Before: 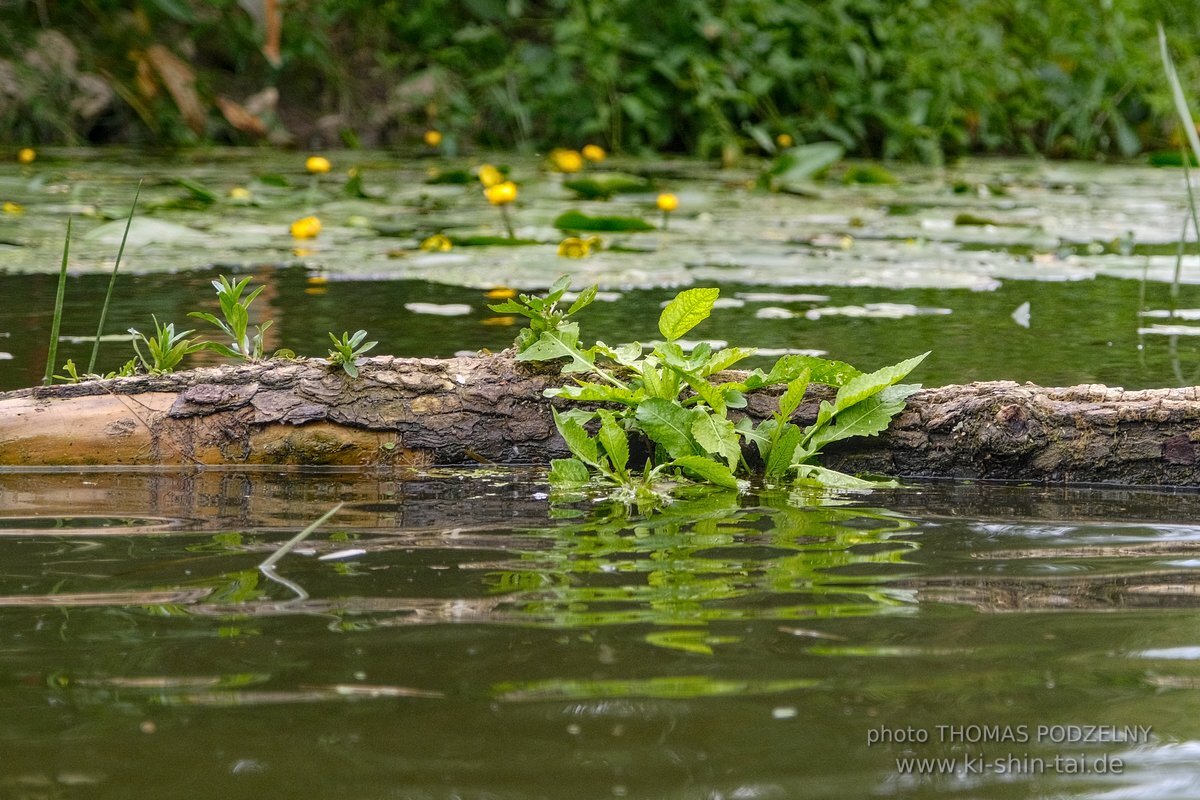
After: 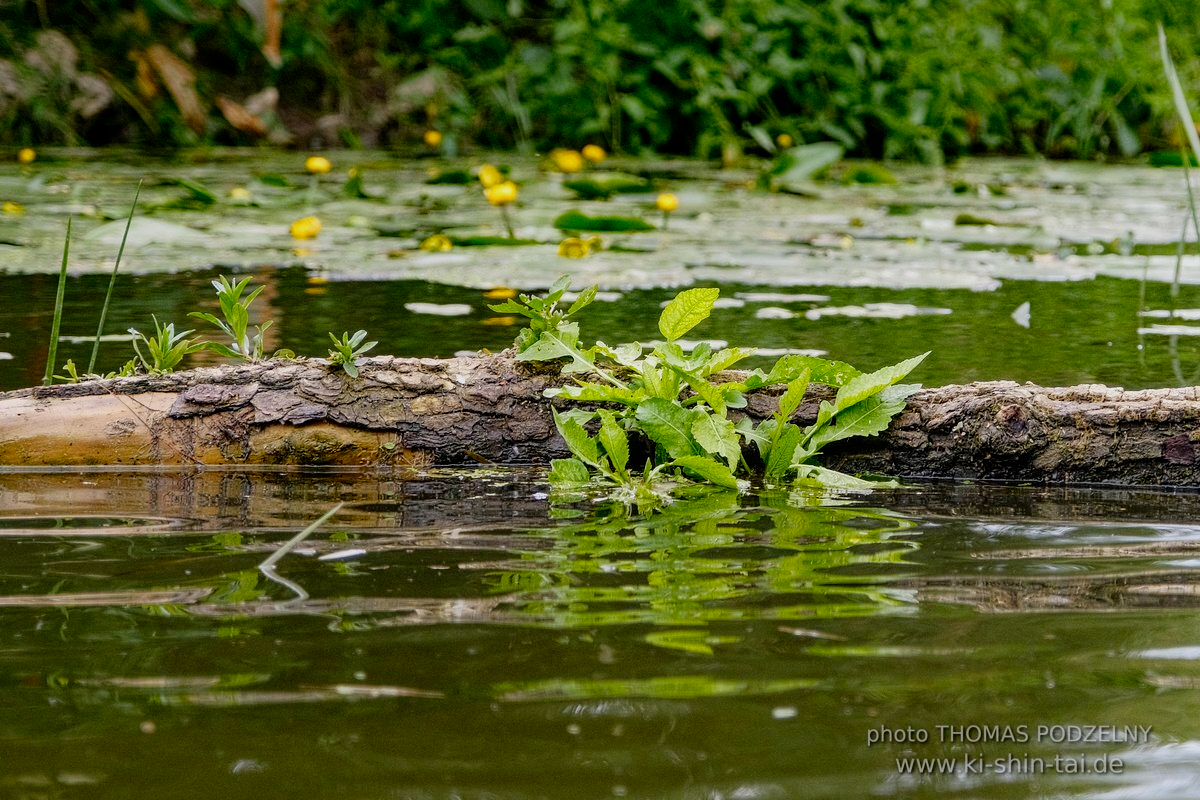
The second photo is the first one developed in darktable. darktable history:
filmic rgb: black relative exposure -8.03 EV, white relative exposure 4.01 EV, hardness 4.13, latitude 50.11%, contrast 1.101, add noise in highlights 0.001, preserve chrominance no, color science v3 (2019), use custom middle-gray values true, contrast in highlights soft
